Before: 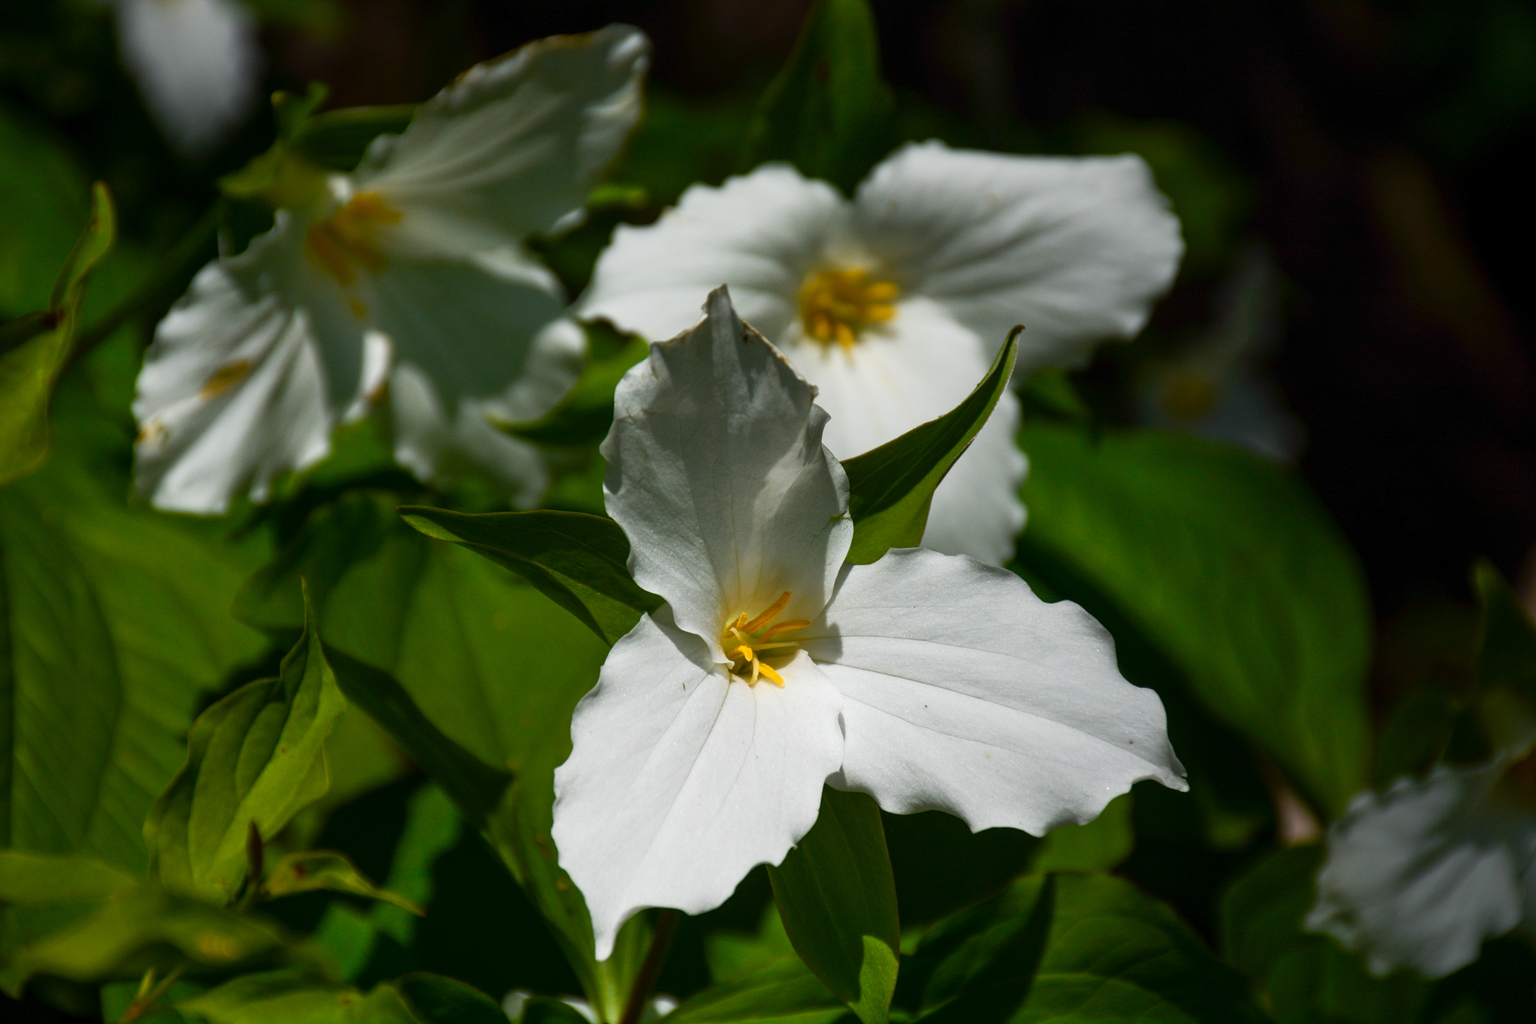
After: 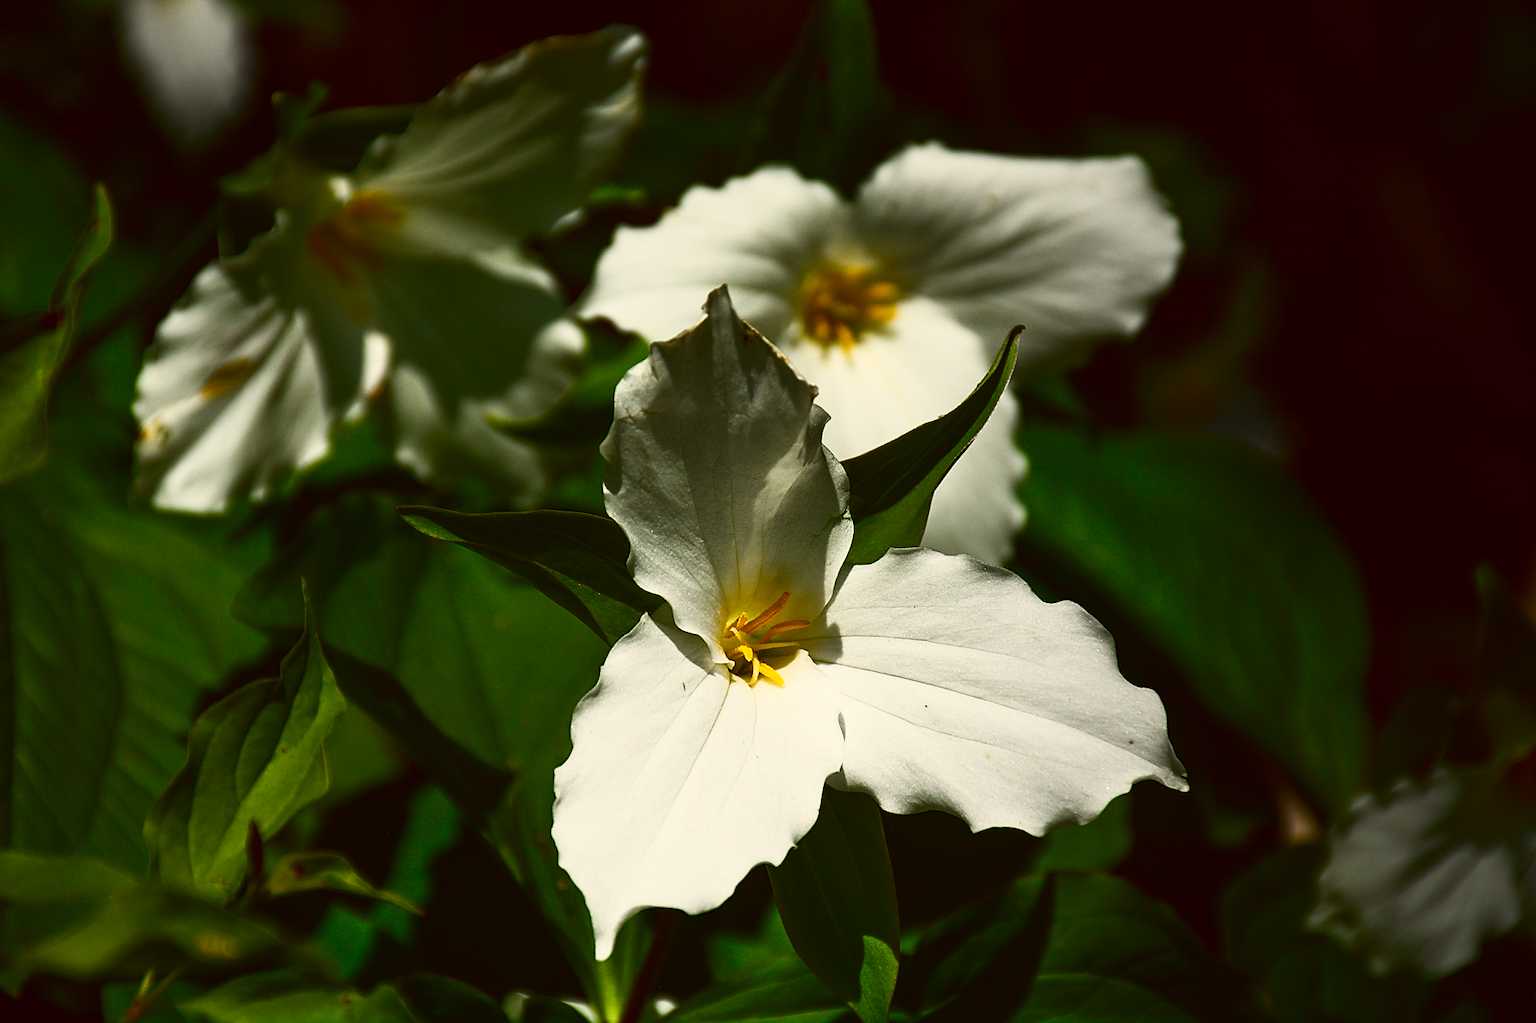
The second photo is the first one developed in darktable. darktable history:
contrast brightness saturation: contrast 0.1, brightness -0.26, saturation 0.14
sharpen: radius 1.4, amount 1.25, threshold 0.7
base curve: curves: ch0 [(0, 0) (0.557, 0.834) (1, 1)]
color balance: lift [1.005, 1.002, 0.998, 0.998], gamma [1, 1.021, 1.02, 0.979], gain [0.923, 1.066, 1.056, 0.934]
